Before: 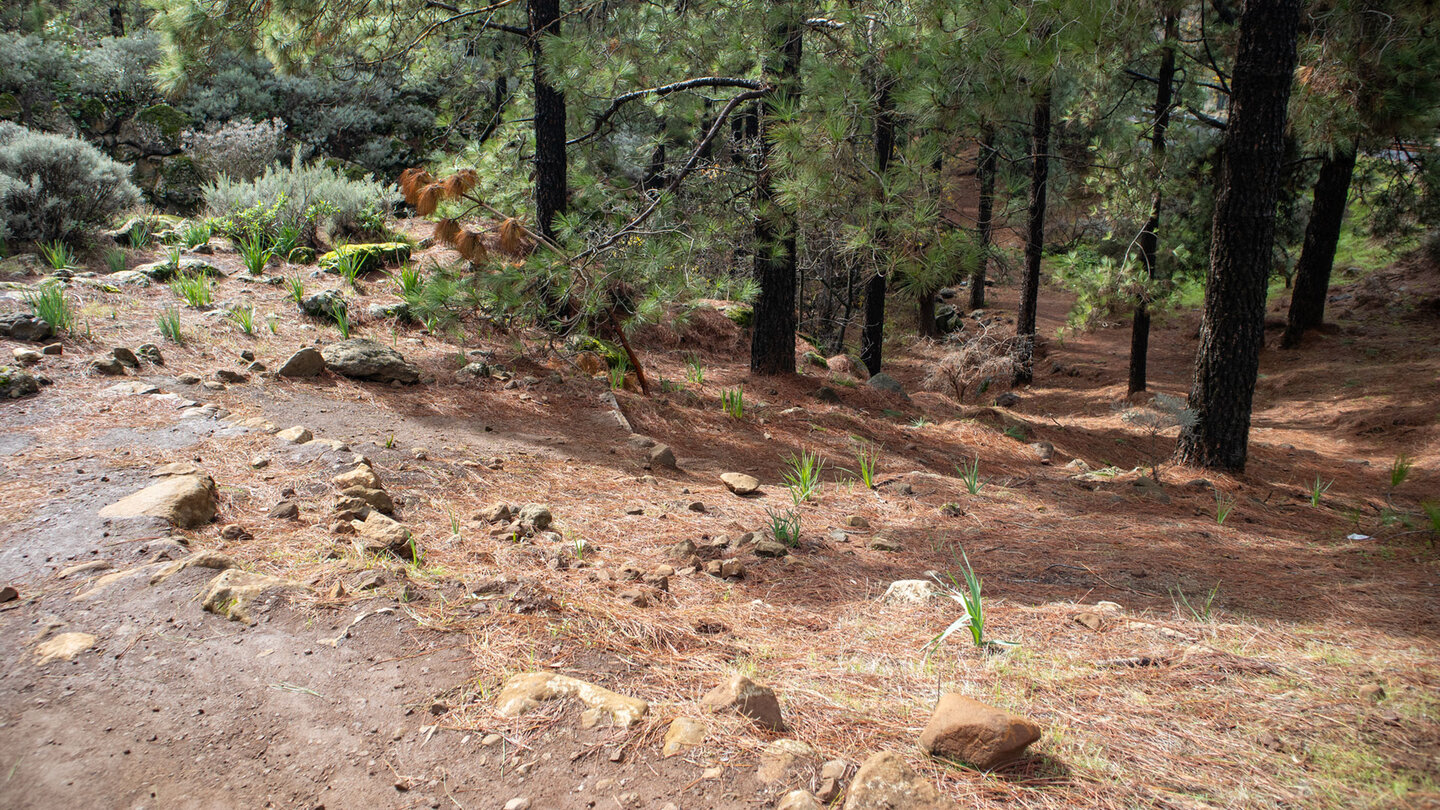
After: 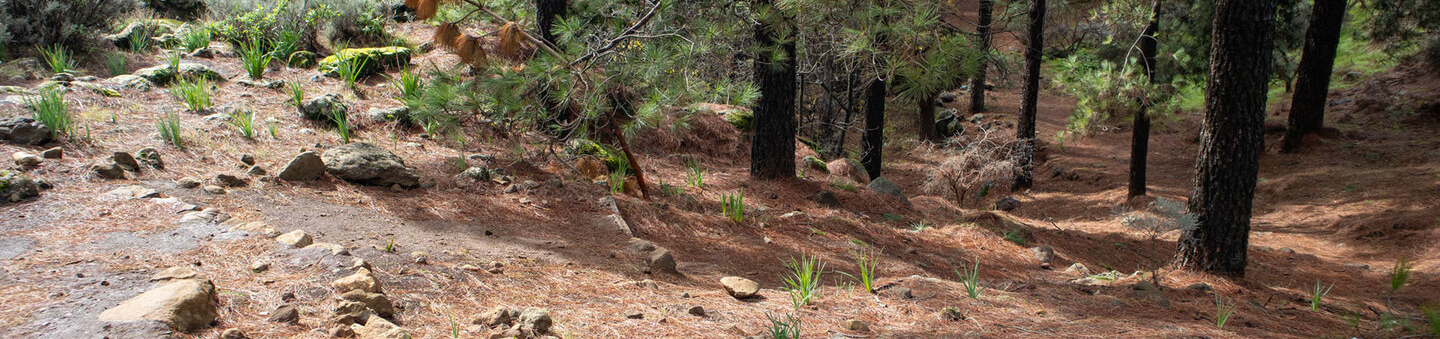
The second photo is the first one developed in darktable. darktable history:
crop and rotate: top 24.23%, bottom 33.838%
